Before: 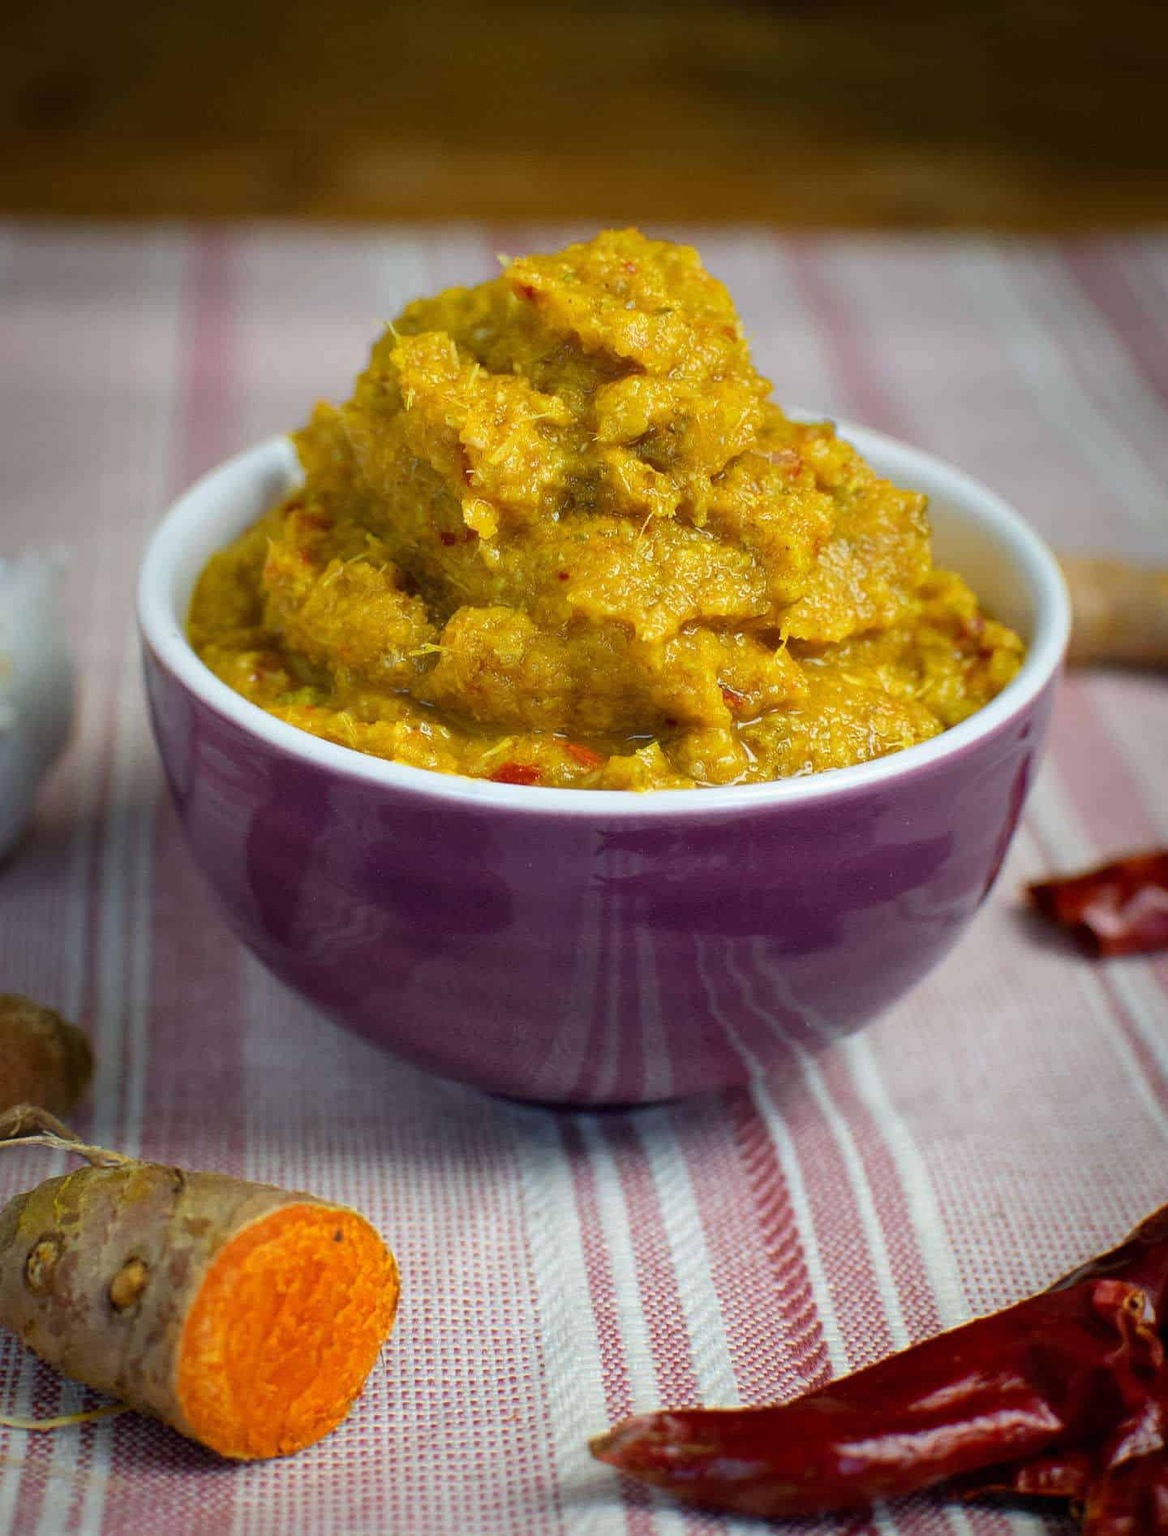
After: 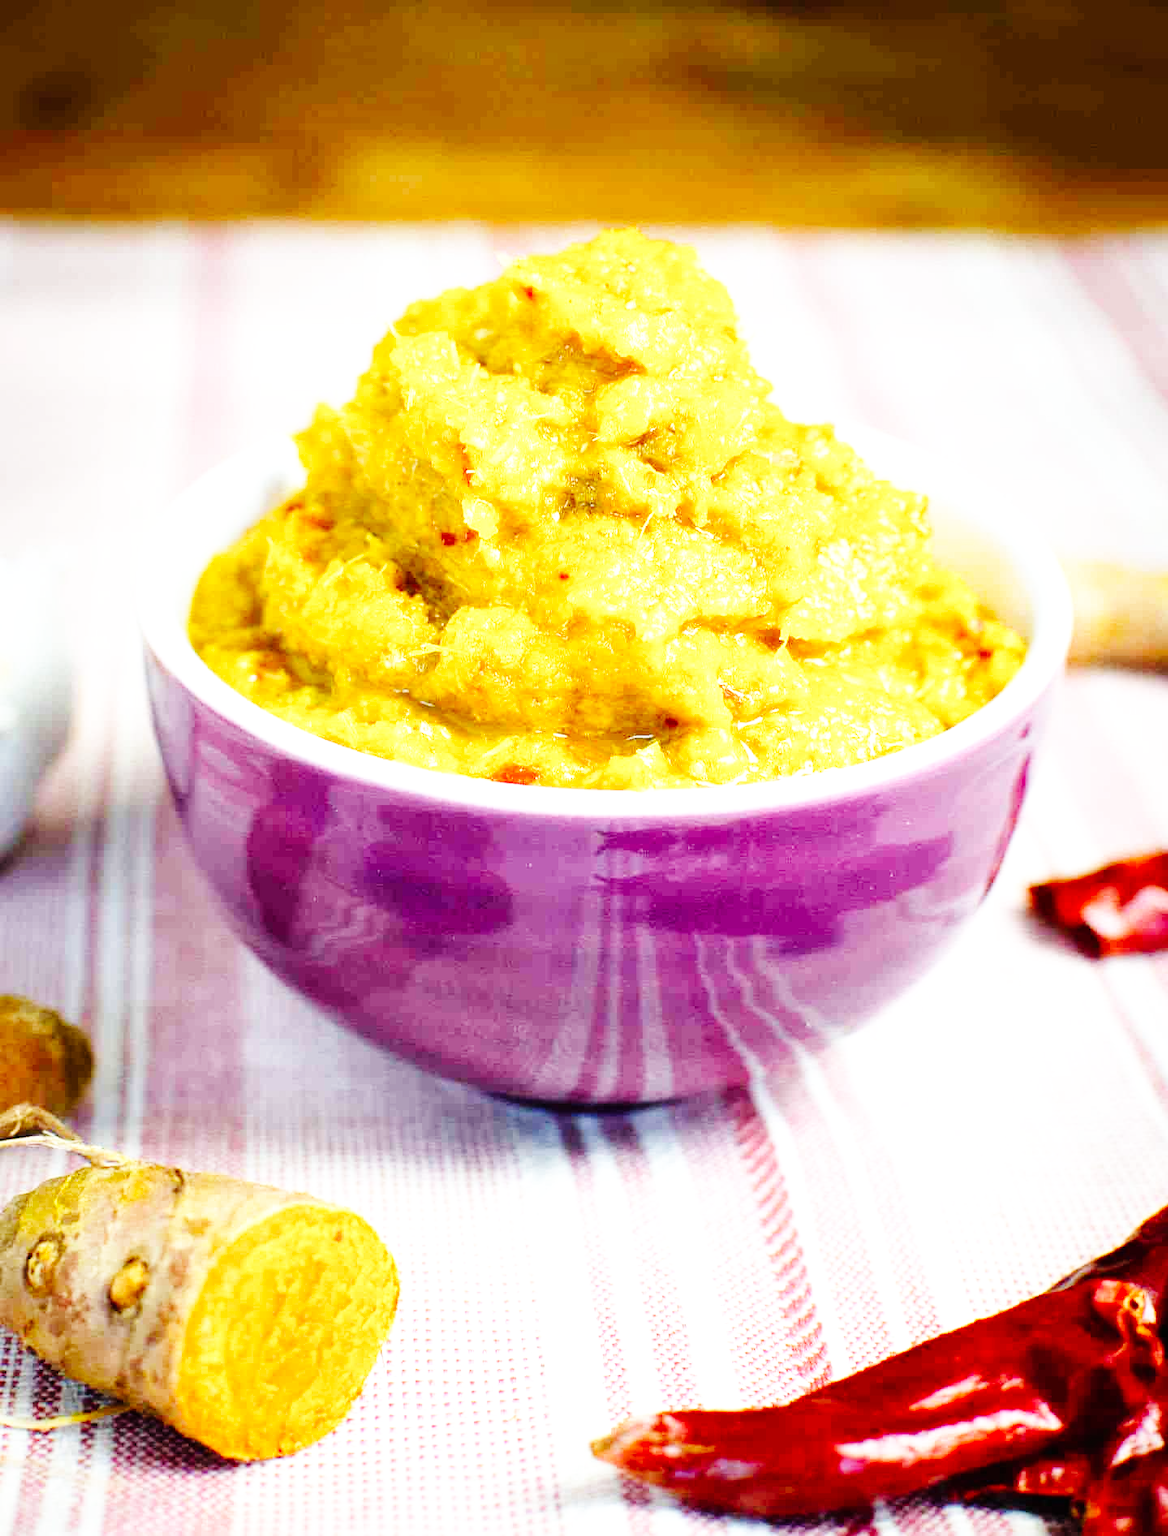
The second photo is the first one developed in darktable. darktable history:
base curve: curves: ch0 [(0, 0) (0, 0) (0.002, 0.001) (0.008, 0.003) (0.019, 0.011) (0.037, 0.037) (0.064, 0.11) (0.102, 0.232) (0.152, 0.379) (0.216, 0.524) (0.296, 0.665) (0.394, 0.789) (0.512, 0.881) (0.651, 0.945) (0.813, 0.986) (1, 1)], preserve colors none
exposure: black level correction 0, exposure 1.2 EV, compensate exposure bias true, compensate highlight preservation false
